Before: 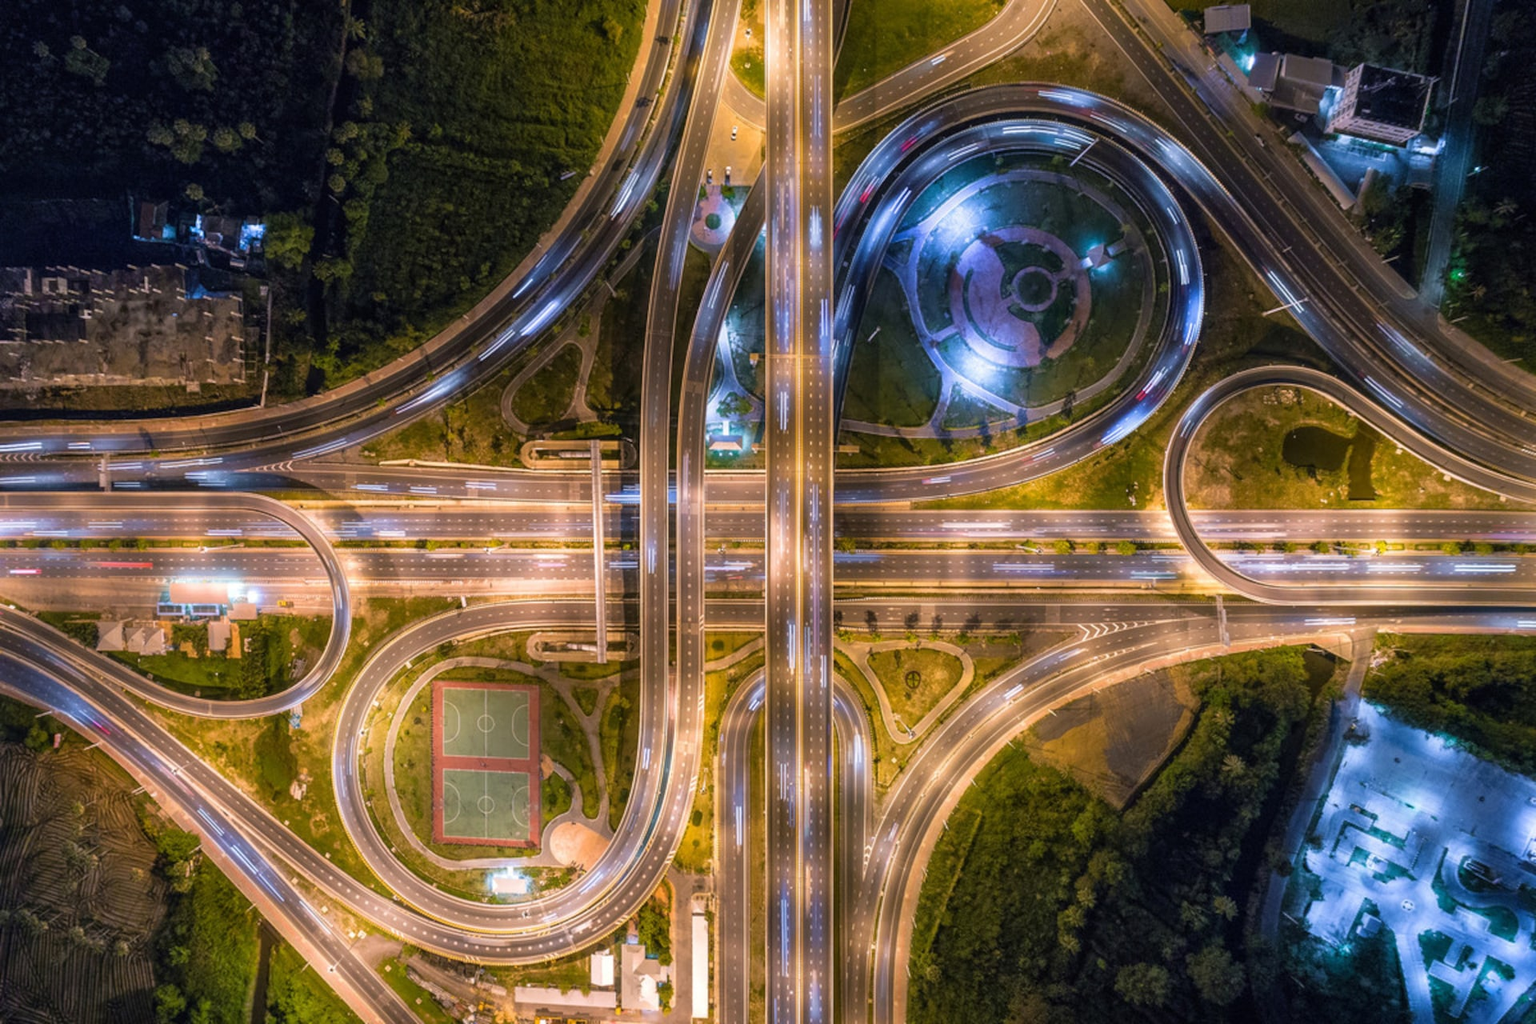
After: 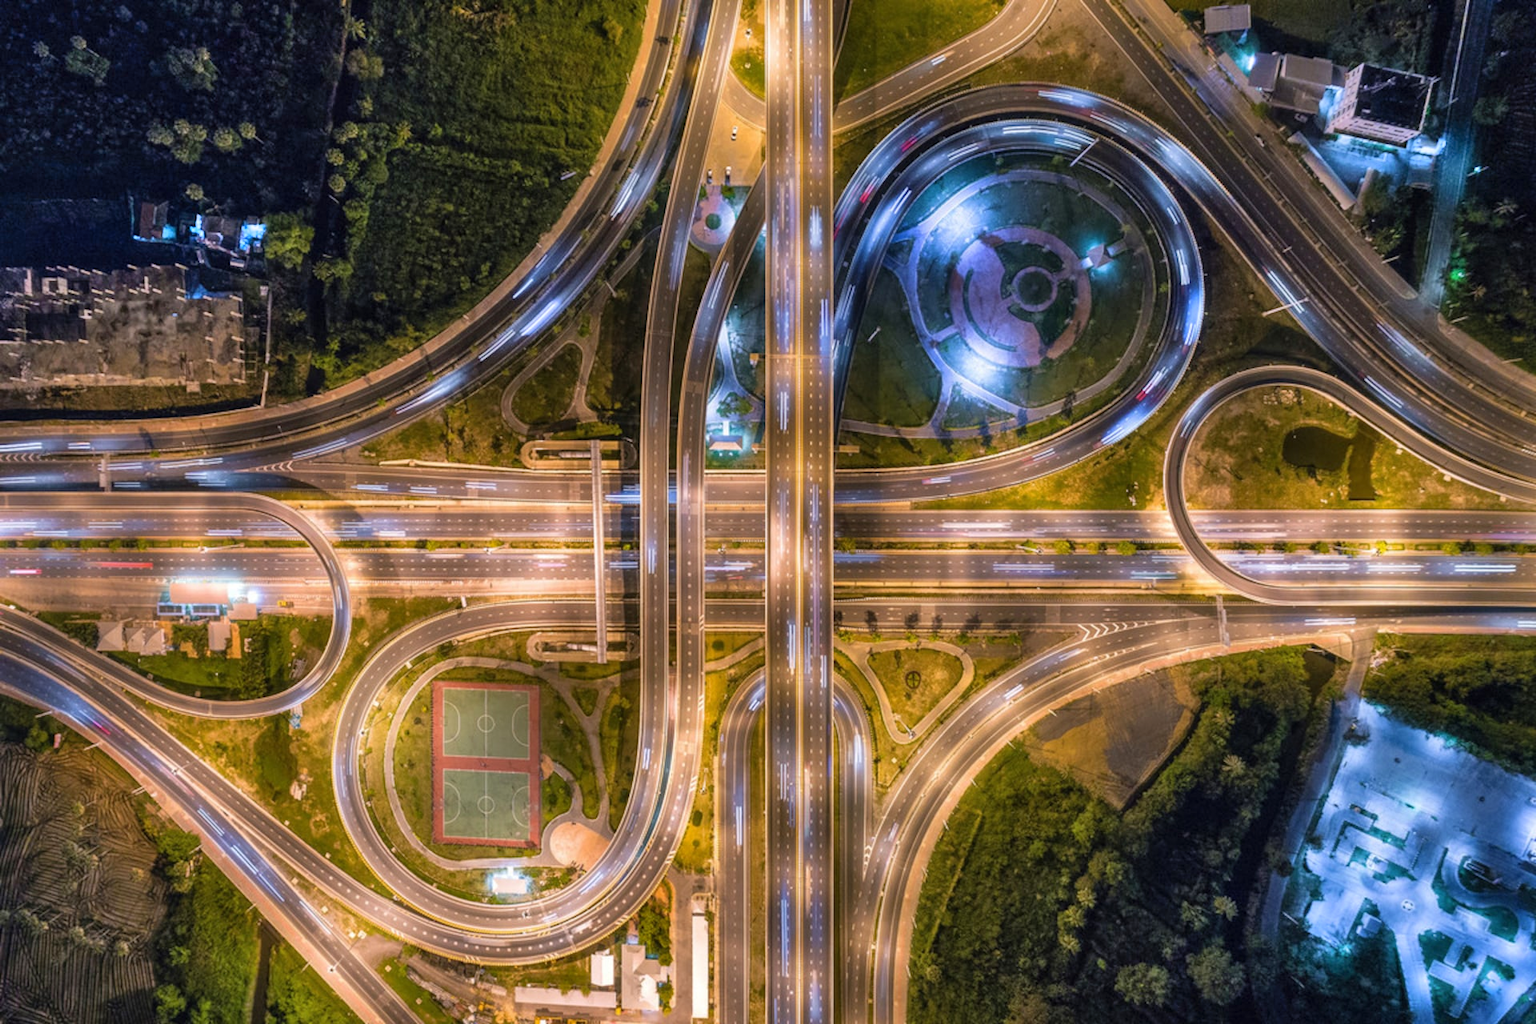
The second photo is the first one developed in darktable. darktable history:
shadows and highlights: shadows color adjustment 98.01%, highlights color adjustment 58.94%, soften with gaussian
